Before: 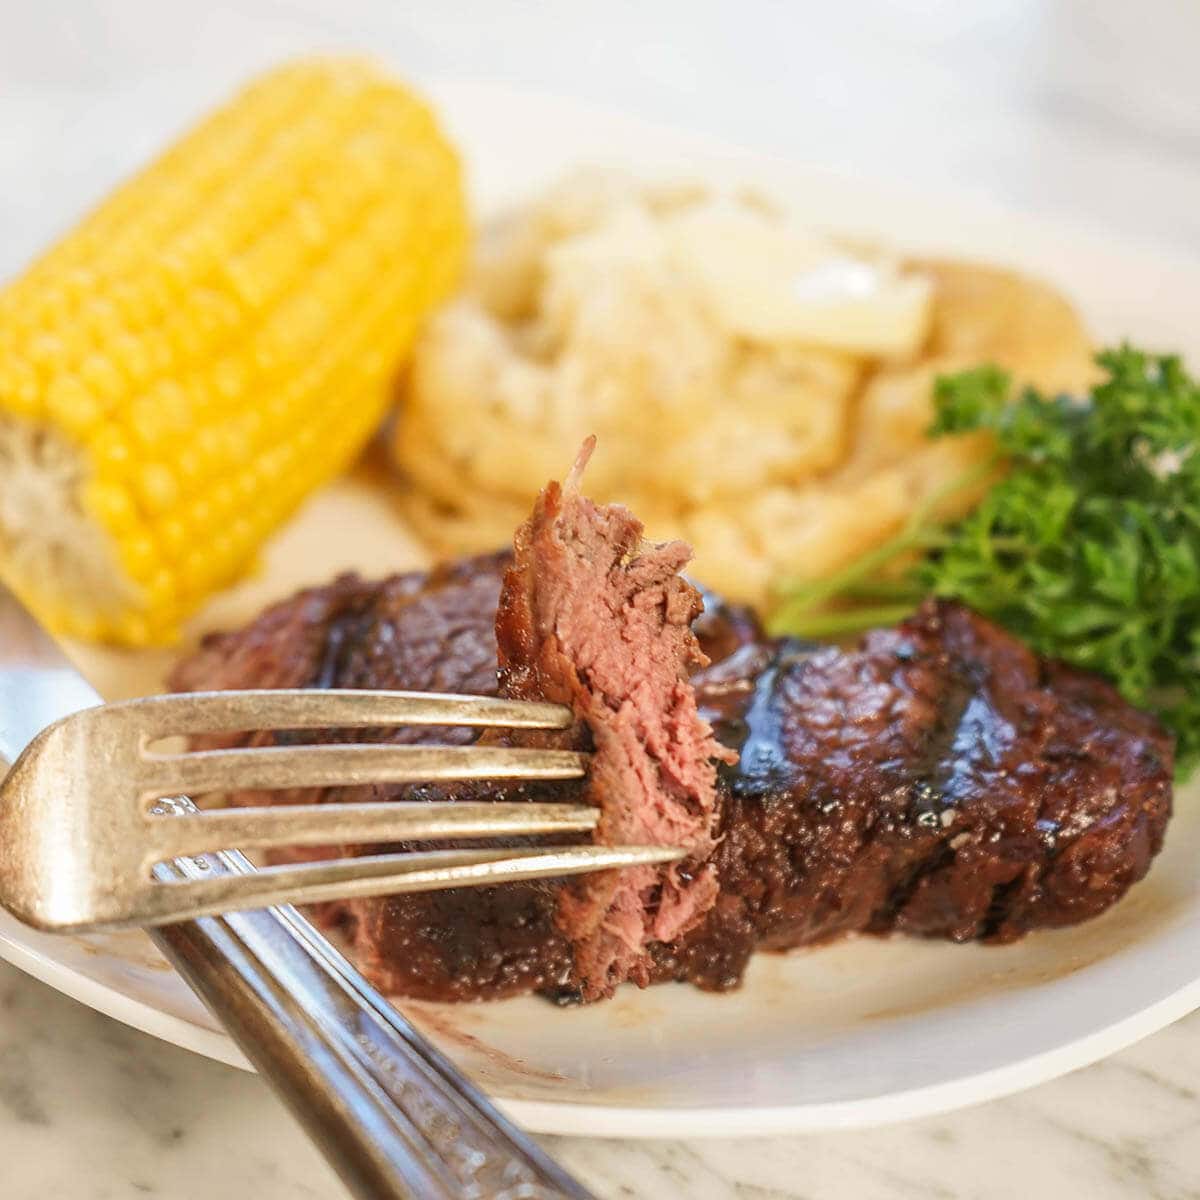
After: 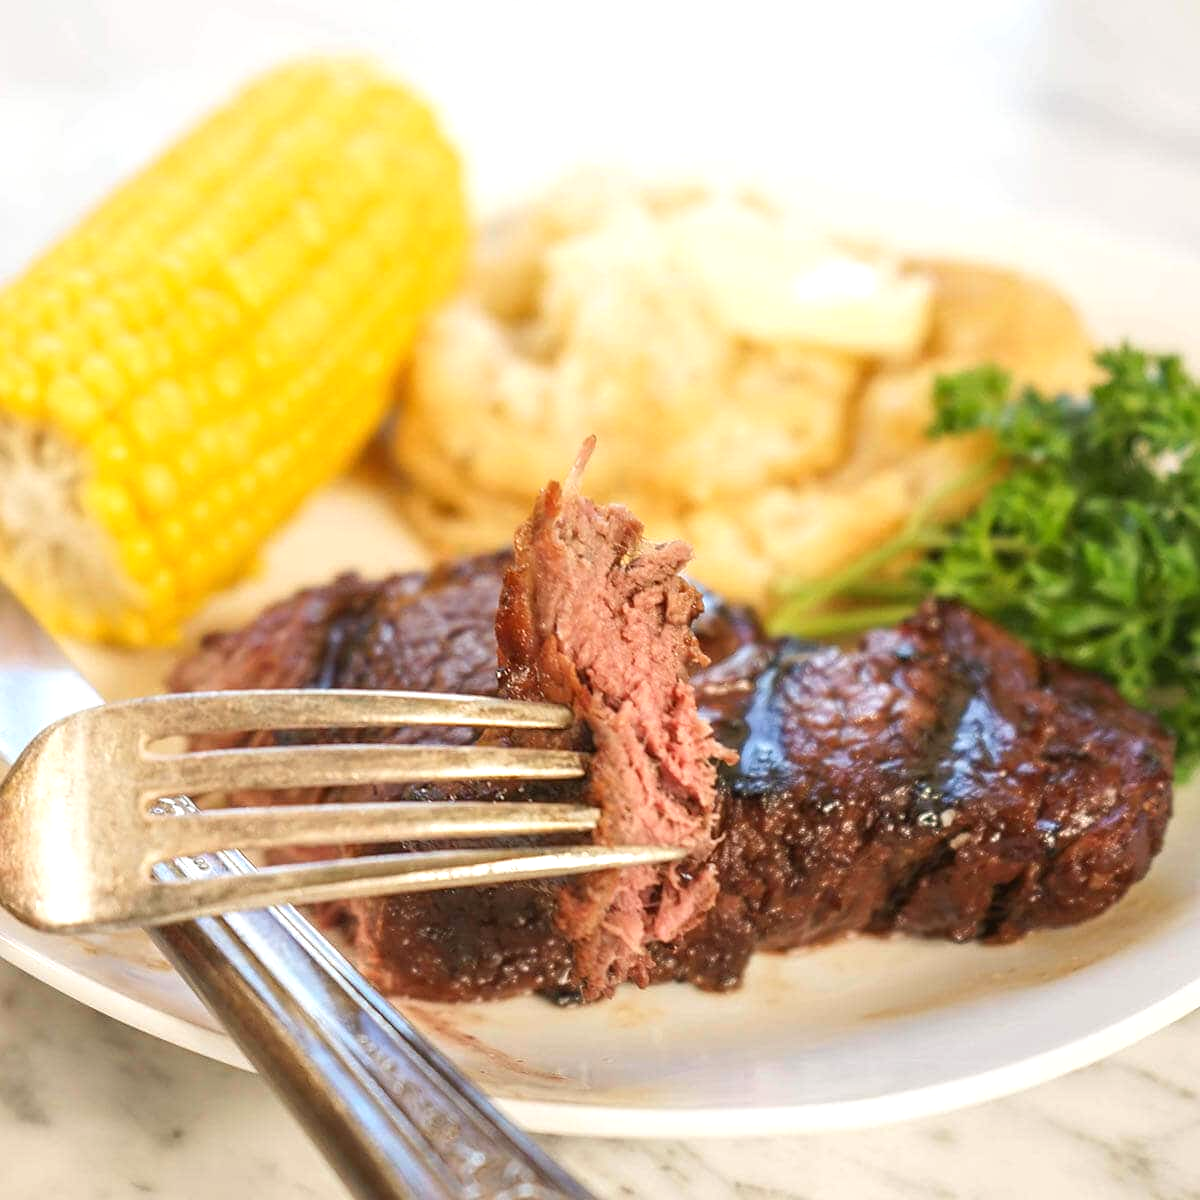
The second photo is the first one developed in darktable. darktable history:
exposure: black level correction 0, exposure 0.301 EV, compensate exposure bias true, compensate highlight preservation false
